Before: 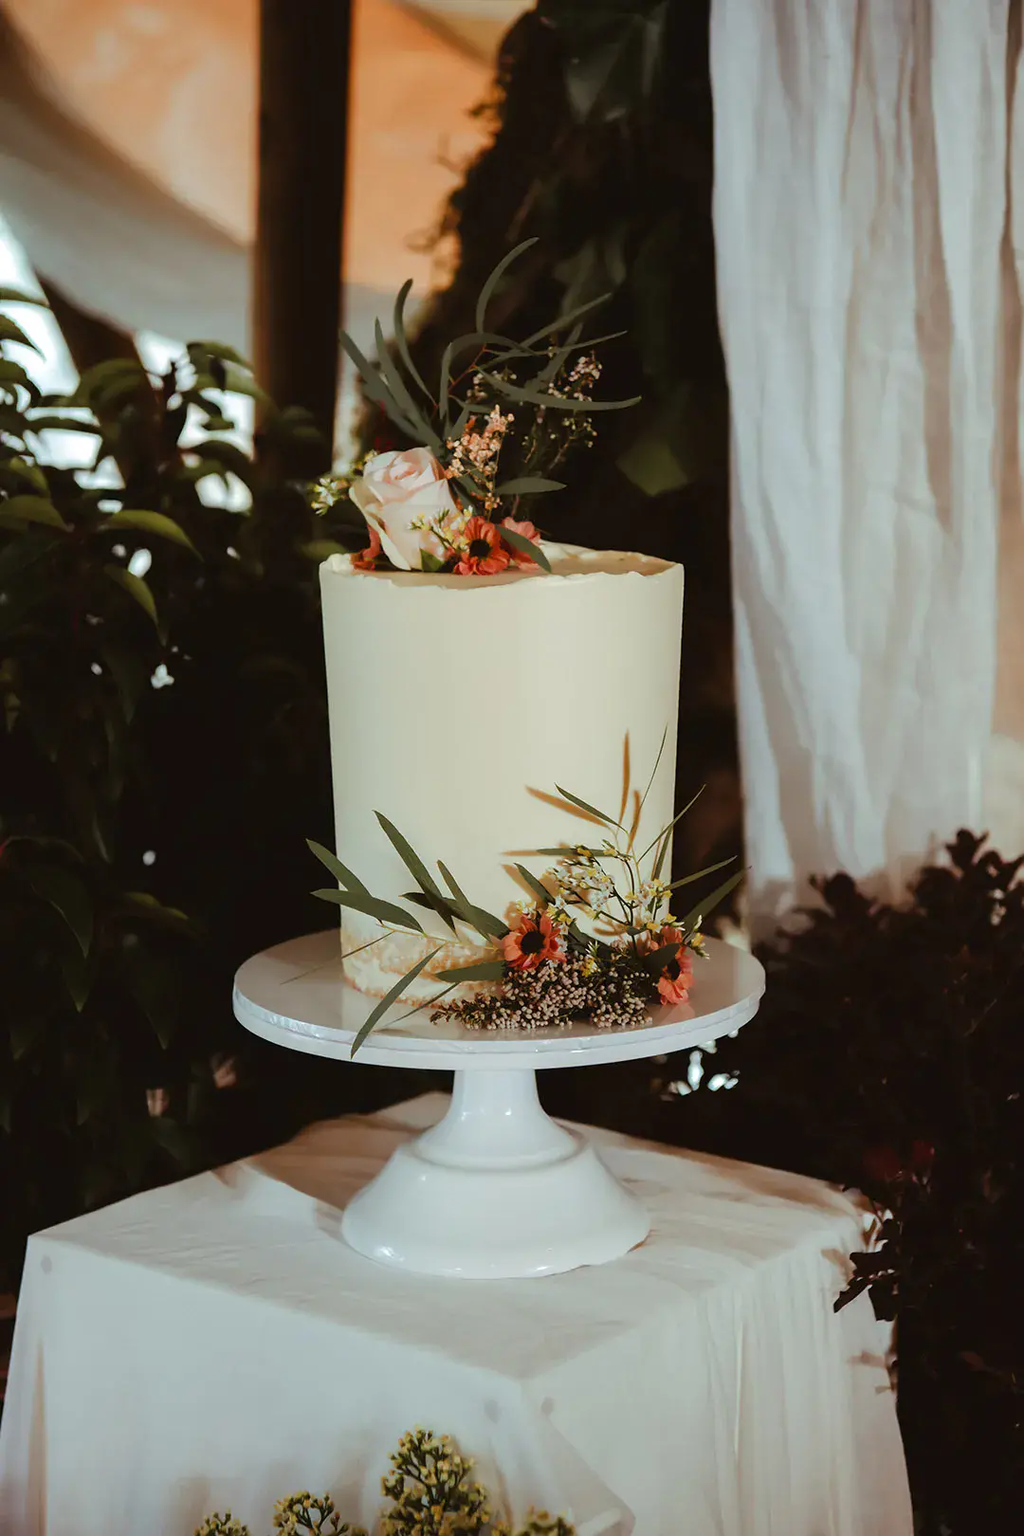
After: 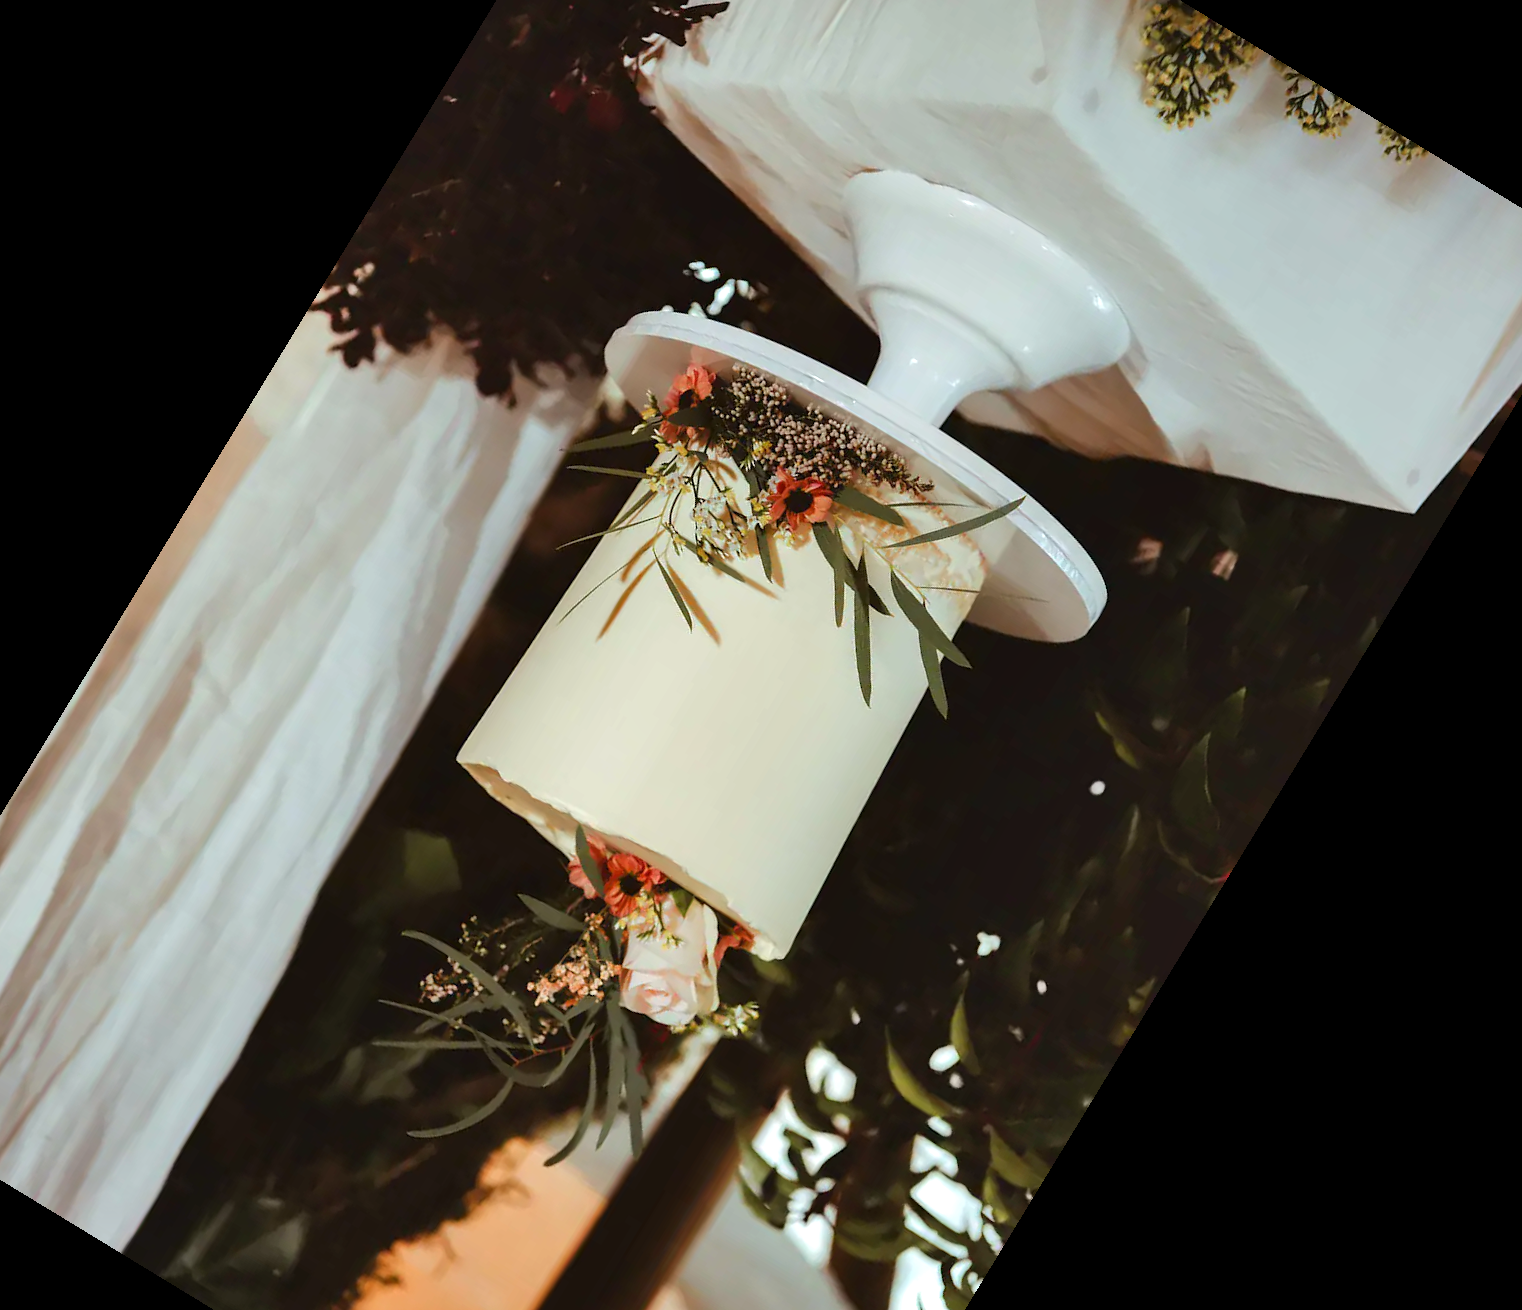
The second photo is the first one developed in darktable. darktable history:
exposure: exposure 0.3 EV, compensate highlight preservation false
crop and rotate: angle 148.68°, left 9.111%, top 15.603%, right 4.588%, bottom 17.041%
shadows and highlights: radius 133.83, soften with gaussian
